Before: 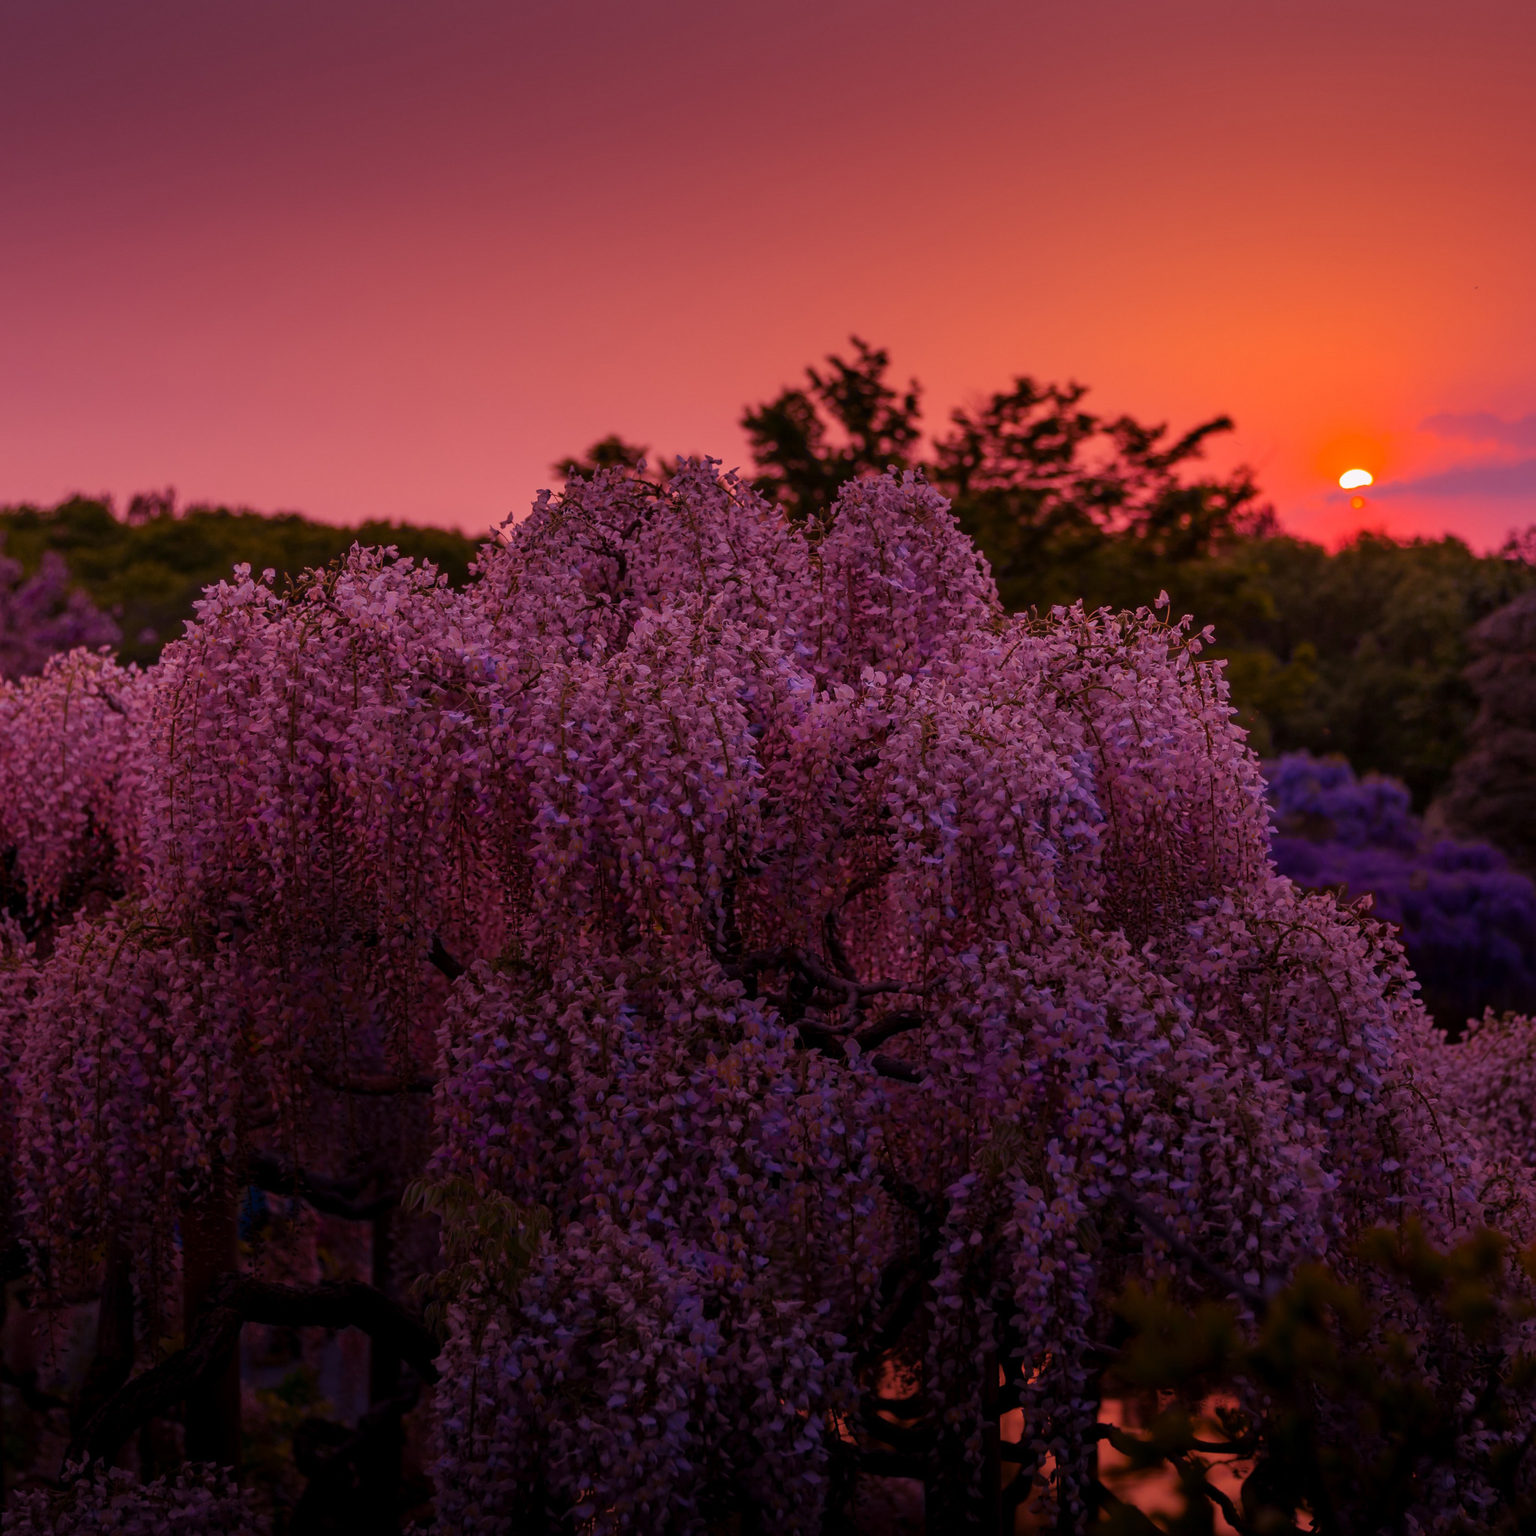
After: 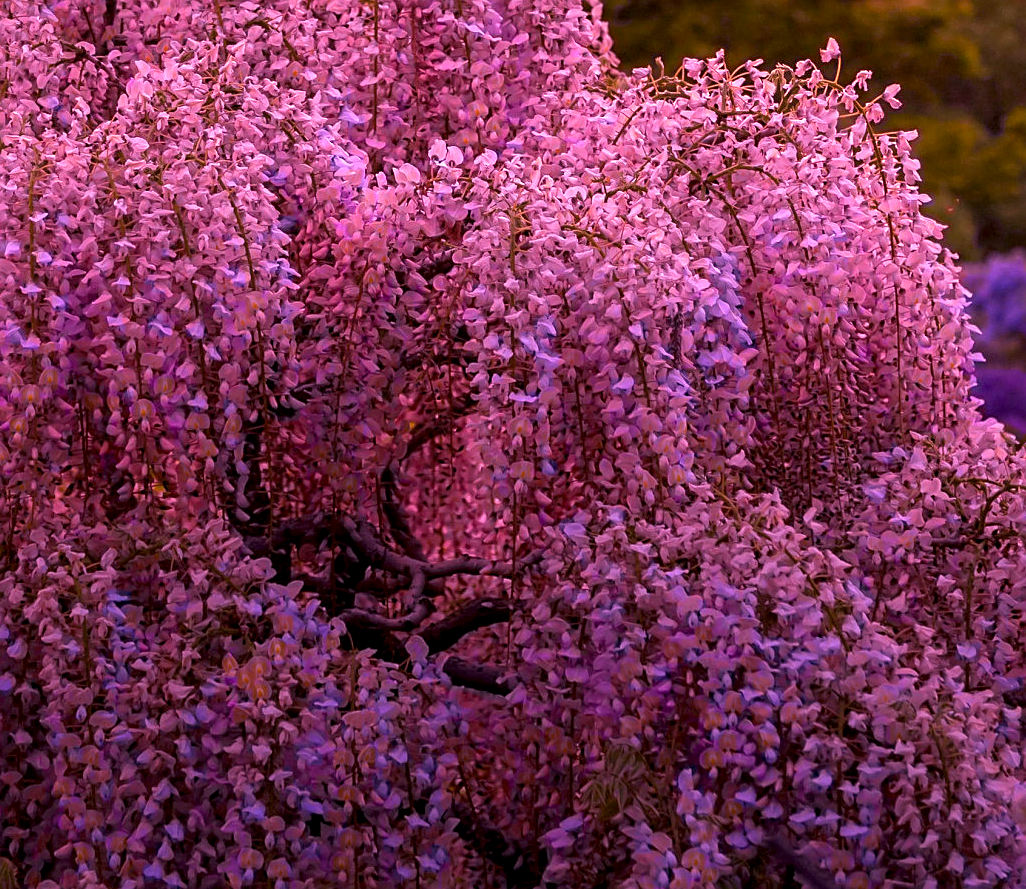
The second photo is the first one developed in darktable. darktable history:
crop: left 35.146%, top 36.583%, right 14.717%, bottom 19.985%
sharpen: on, module defaults
exposure: black level correction 0.001, exposure 1.857 EV, compensate highlight preservation false
contrast equalizer: octaves 7, y [[0.5, 0.5, 0.472, 0.5, 0.5, 0.5], [0.5 ×6], [0.5 ×6], [0 ×6], [0 ×6]]
